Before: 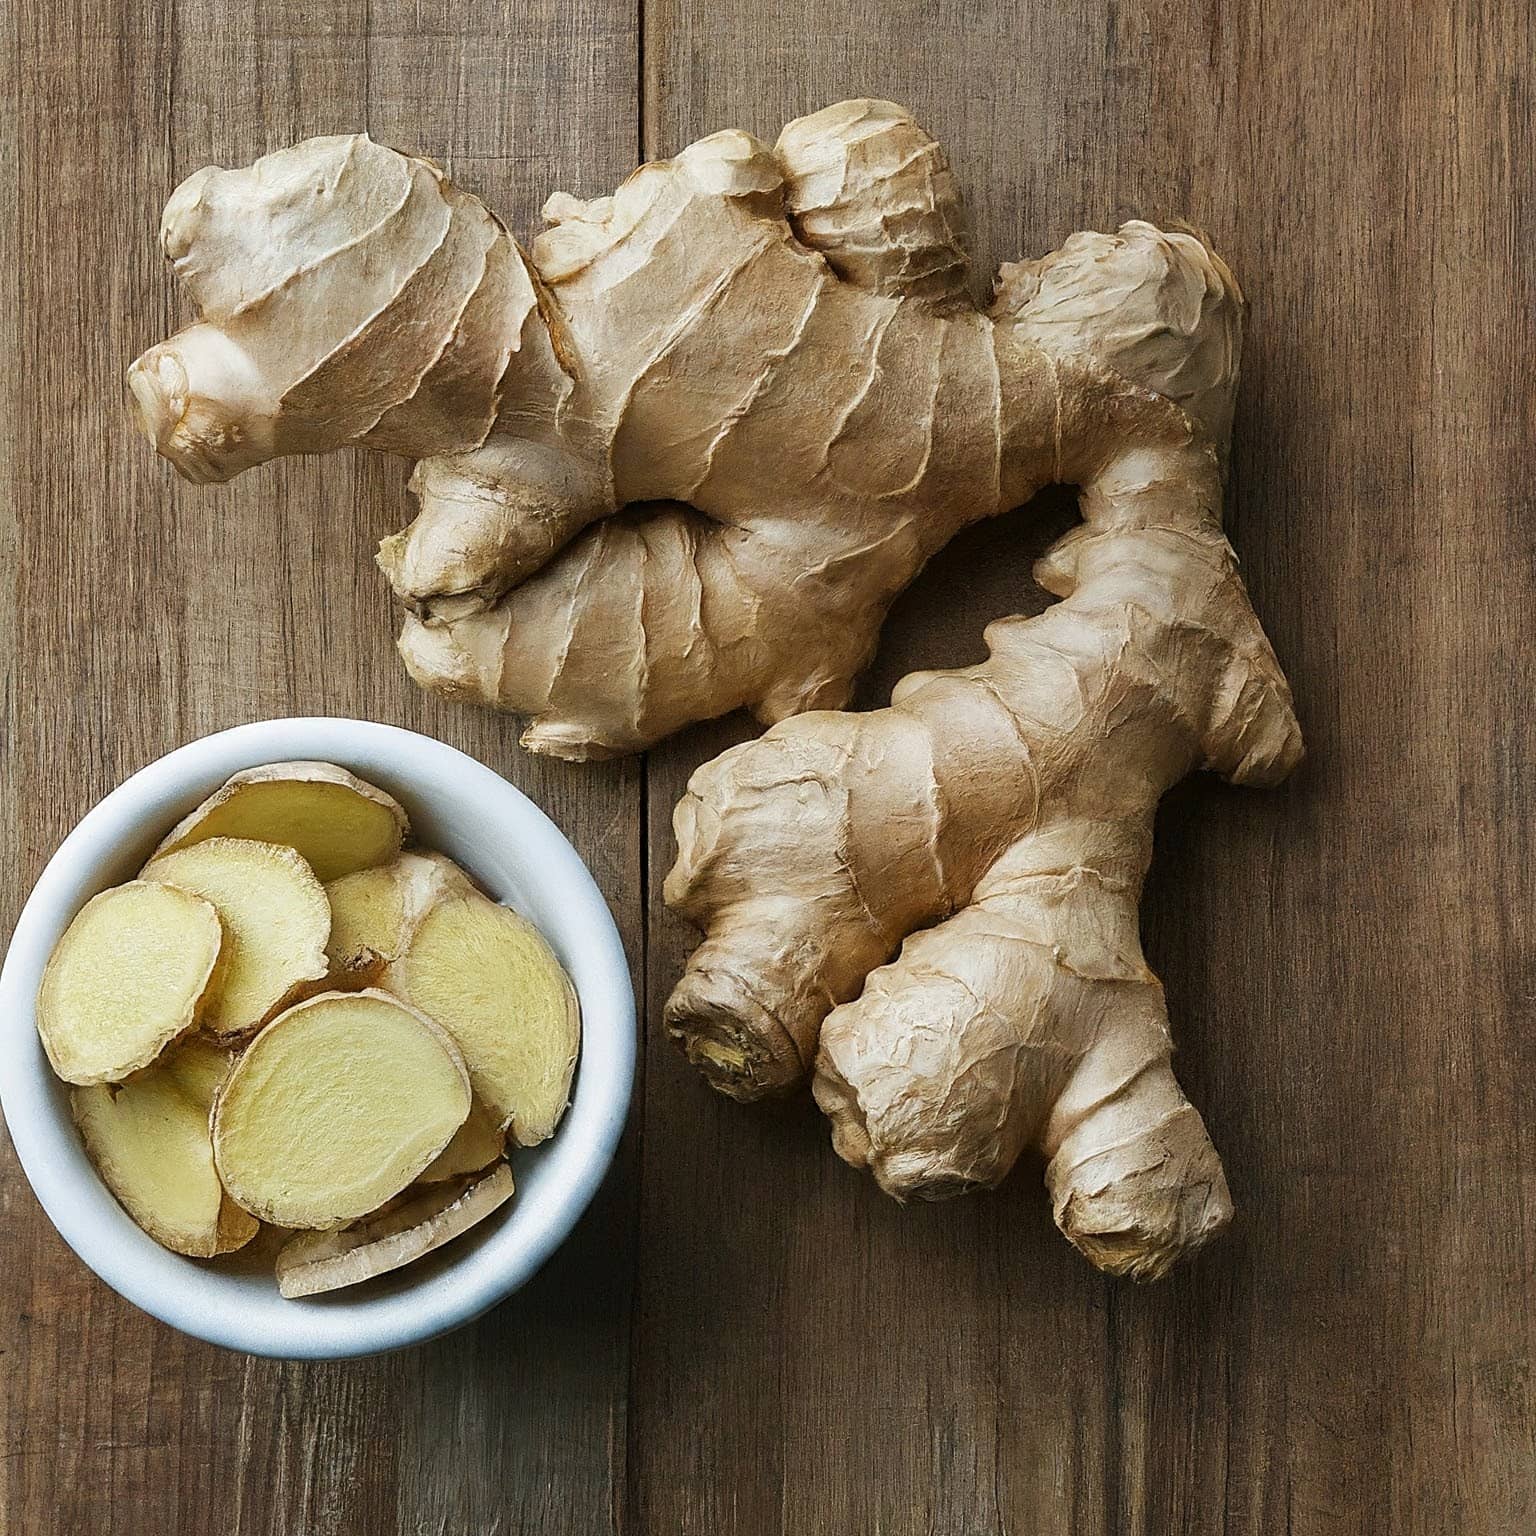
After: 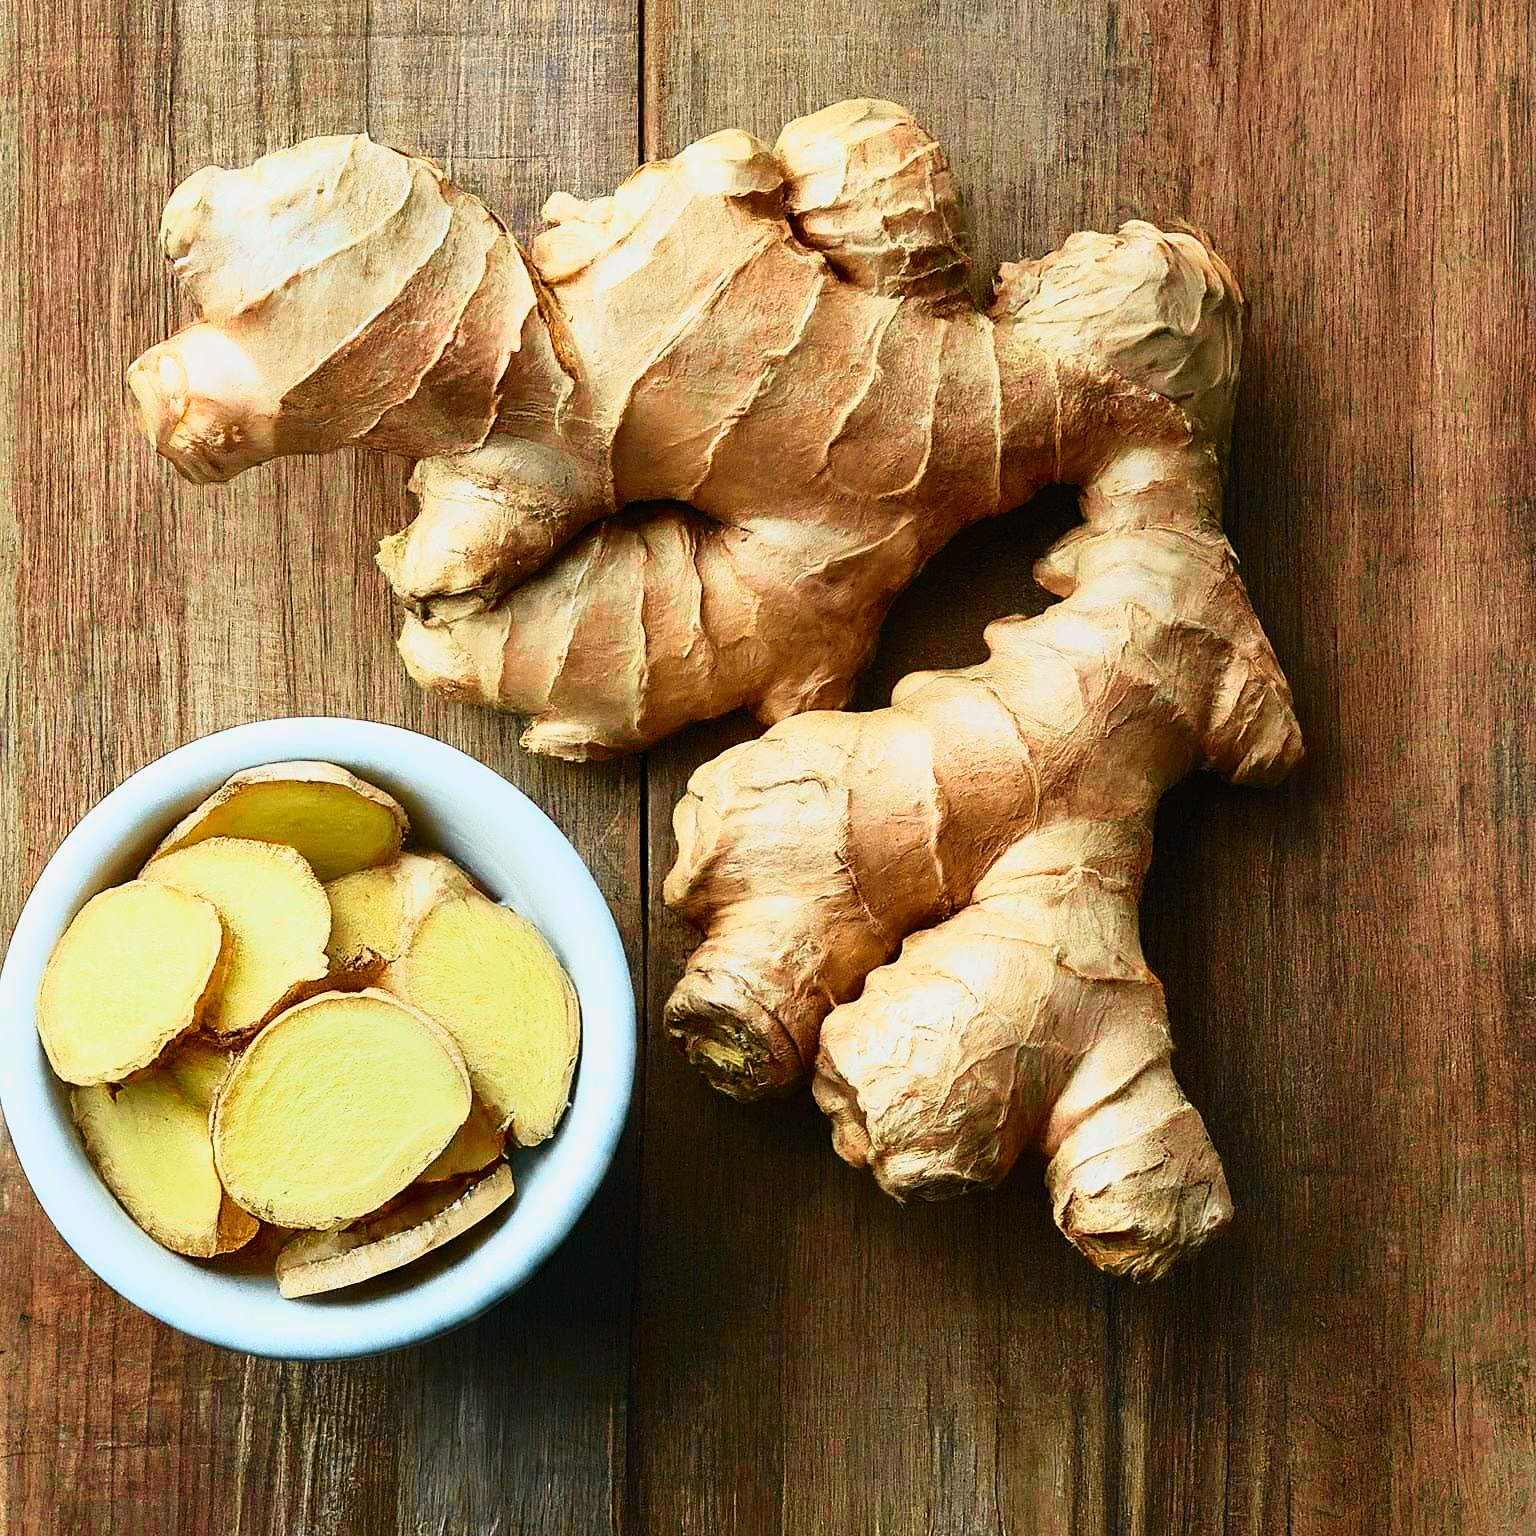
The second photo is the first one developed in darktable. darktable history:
tone curve: curves: ch0 [(0, 0) (0.046, 0.031) (0.163, 0.114) (0.391, 0.432) (0.488, 0.561) (0.695, 0.839) (0.785, 0.904) (1, 0.965)]; ch1 [(0, 0) (0.248, 0.252) (0.427, 0.412) (0.482, 0.462) (0.499, 0.497) (0.518, 0.52) (0.535, 0.577) (0.585, 0.623) (0.679, 0.743) (0.788, 0.809) (1, 1)]; ch2 [(0, 0) (0.313, 0.262) (0.427, 0.417) (0.473, 0.47) (0.503, 0.503) (0.523, 0.515) (0.557, 0.596) (0.598, 0.646) (0.708, 0.771) (1, 1)], color space Lab, independent channels, preserve colors none
contrast brightness saturation: contrast 0.1, brightness 0.03, saturation 0.09
